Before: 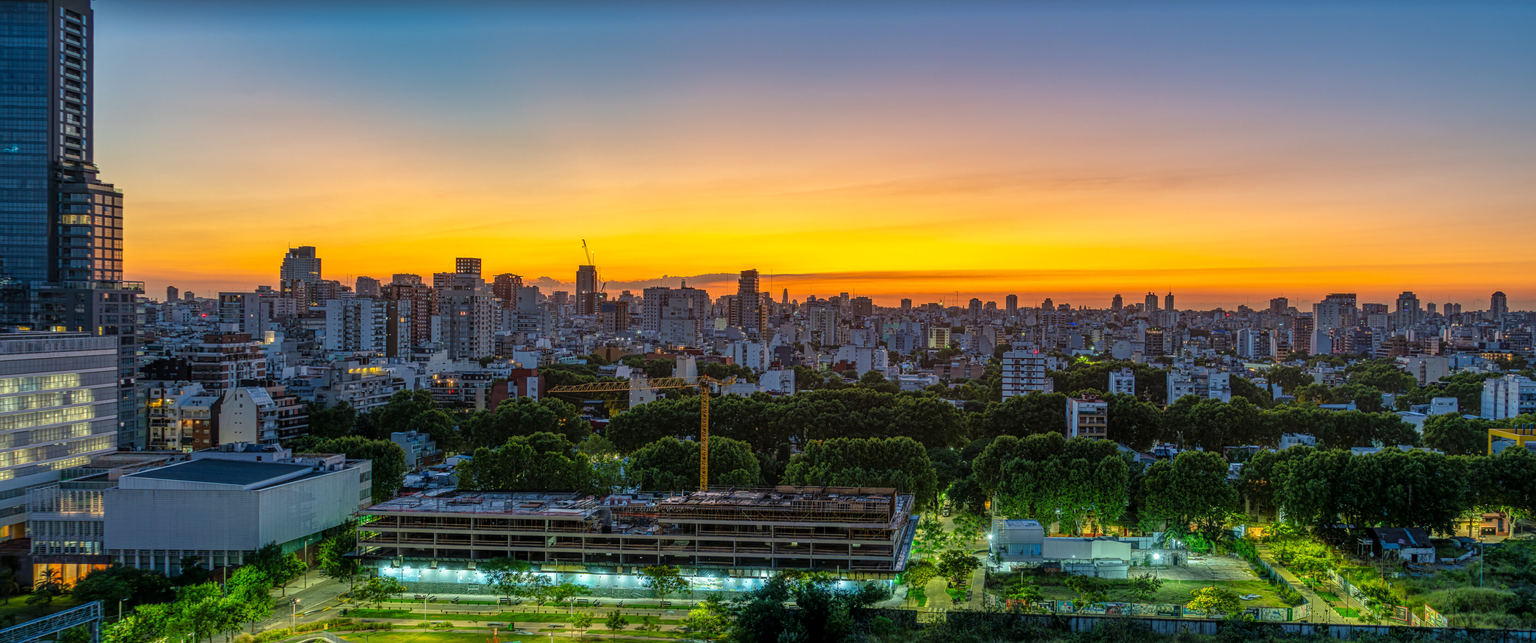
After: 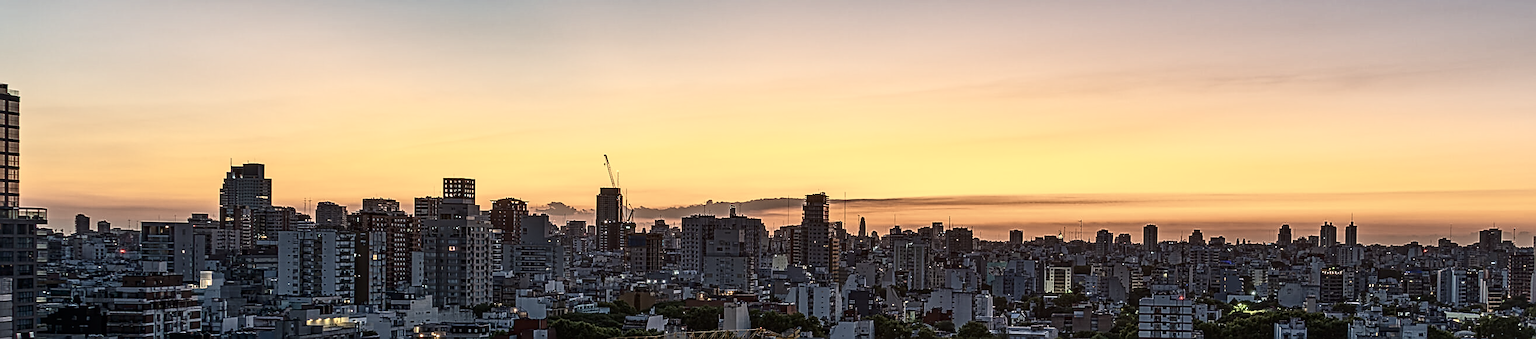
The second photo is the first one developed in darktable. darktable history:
crop: left 7.036%, top 18.398%, right 14.379%, bottom 40.043%
shadows and highlights: shadows 0, highlights 40
white balance: emerald 1
sharpen: amount 0.901
exposure: exposure -0.242 EV, compensate highlight preservation false
color correction: saturation 0.57
contrast brightness saturation: contrast 0.28
